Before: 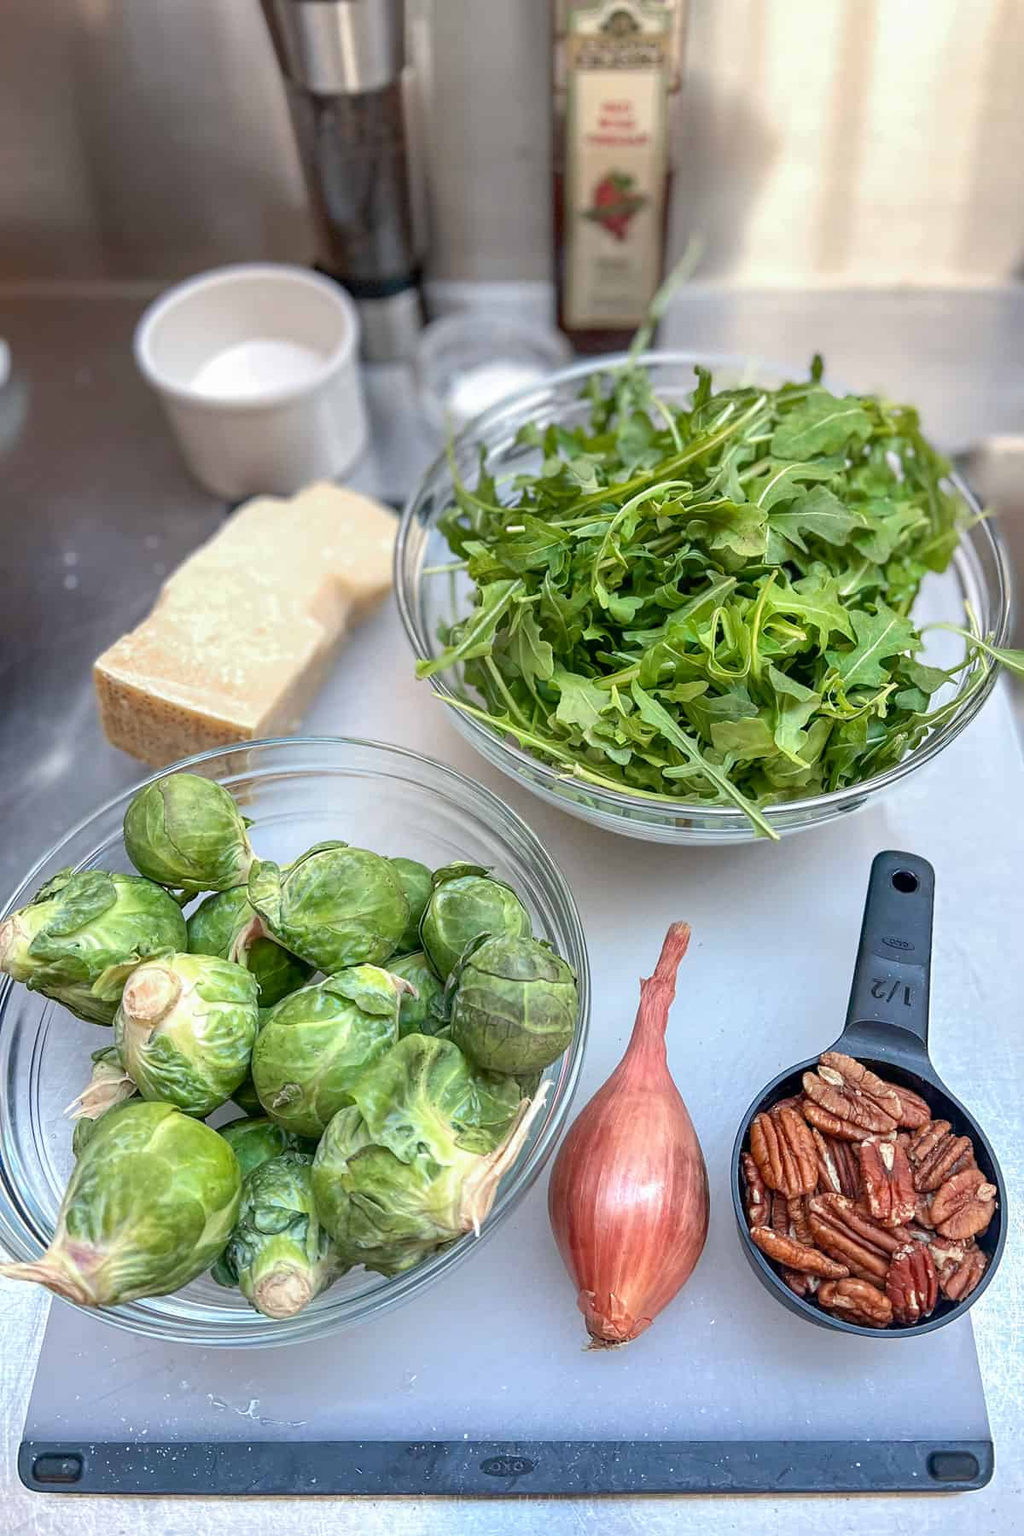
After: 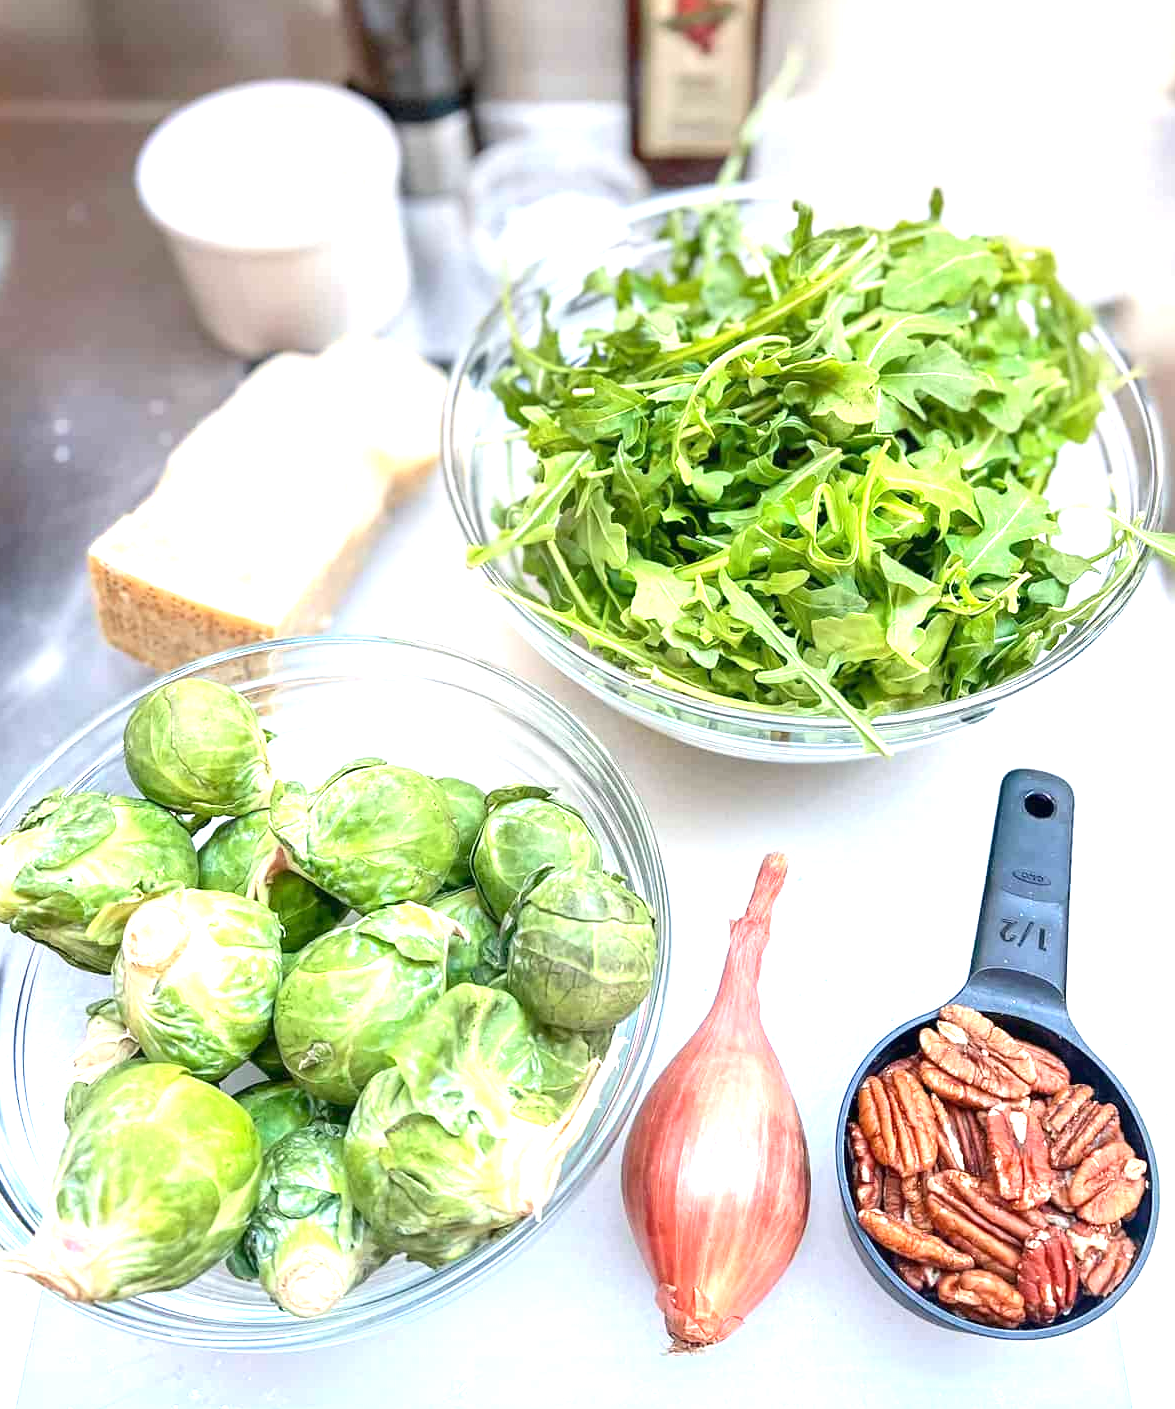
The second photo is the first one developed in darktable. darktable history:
exposure: black level correction 0, exposure 1.296 EV, compensate exposure bias true, compensate highlight preservation false
contrast brightness saturation: contrast 0.099, brightness 0.014, saturation 0.025
crop and rotate: left 1.803%, top 12.714%, right 0.199%, bottom 8.973%
